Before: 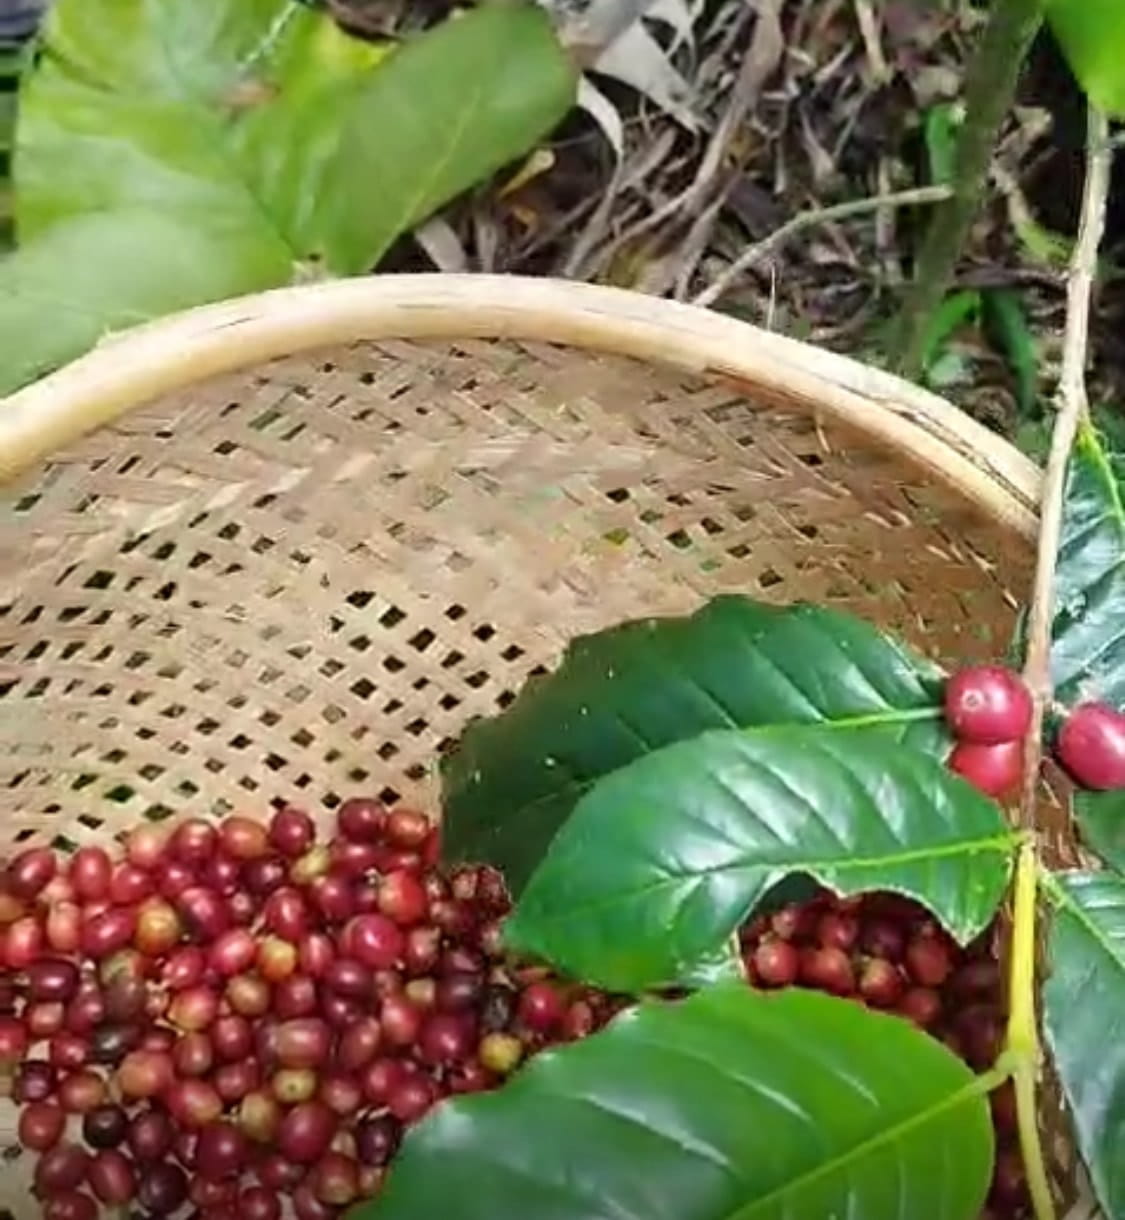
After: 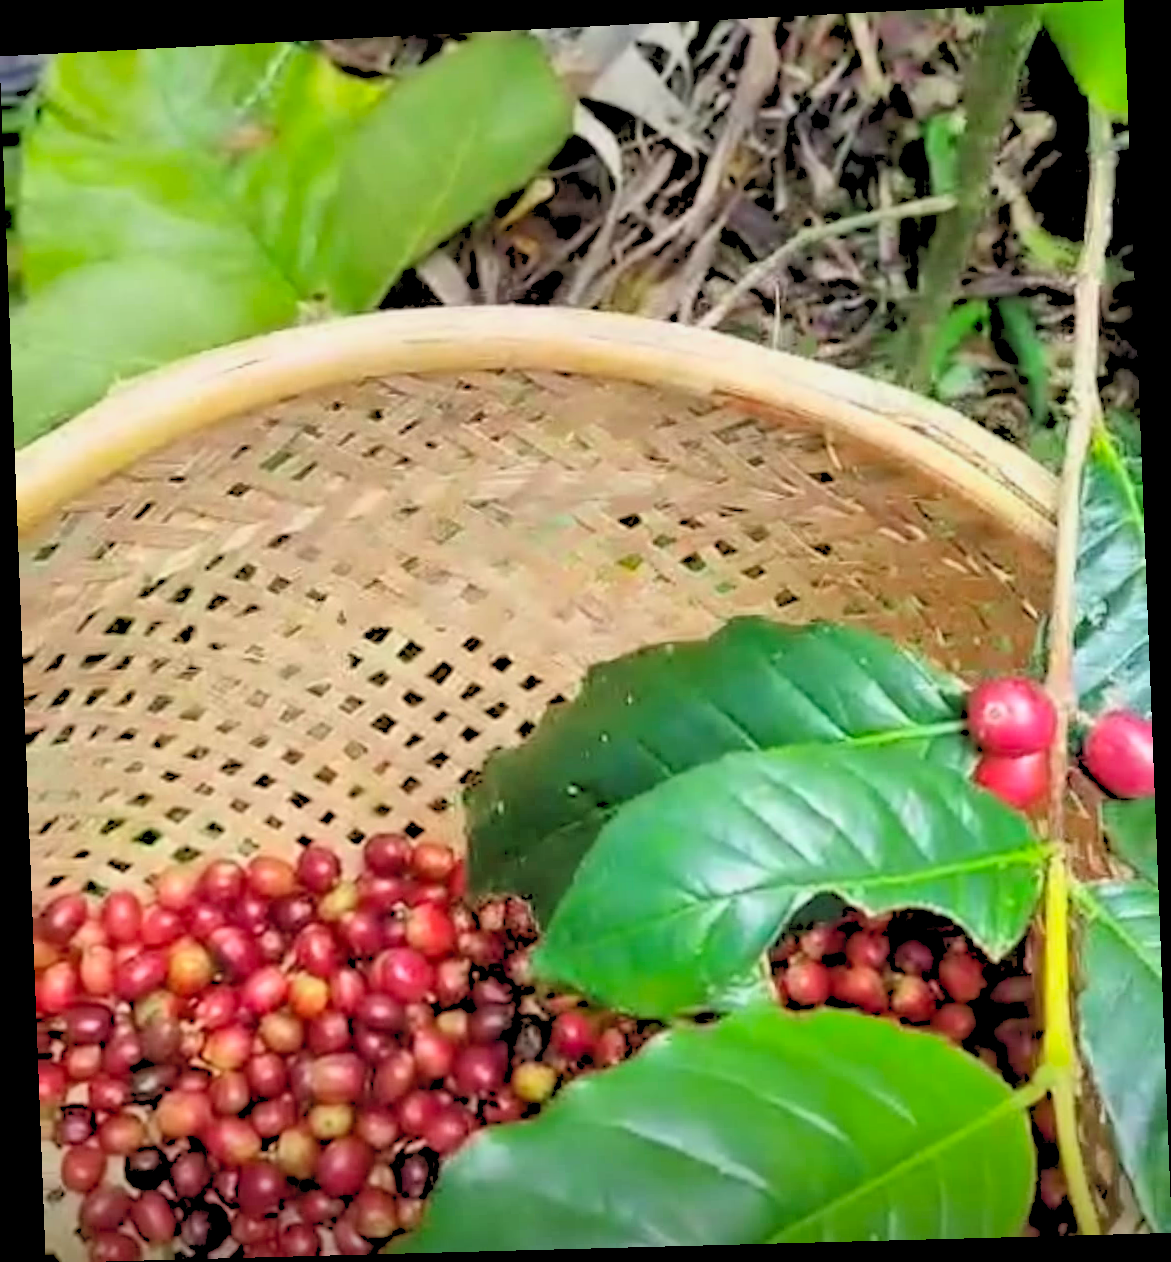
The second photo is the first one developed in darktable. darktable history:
contrast brightness saturation: contrast 0.2, brightness 0.16, saturation 0.22
rotate and perspective: rotation -2.22°, lens shift (horizontal) -0.022, automatic cropping off
rgb levels: preserve colors sum RGB, levels [[0.038, 0.433, 0.934], [0, 0.5, 1], [0, 0.5, 1]]
shadows and highlights: on, module defaults
